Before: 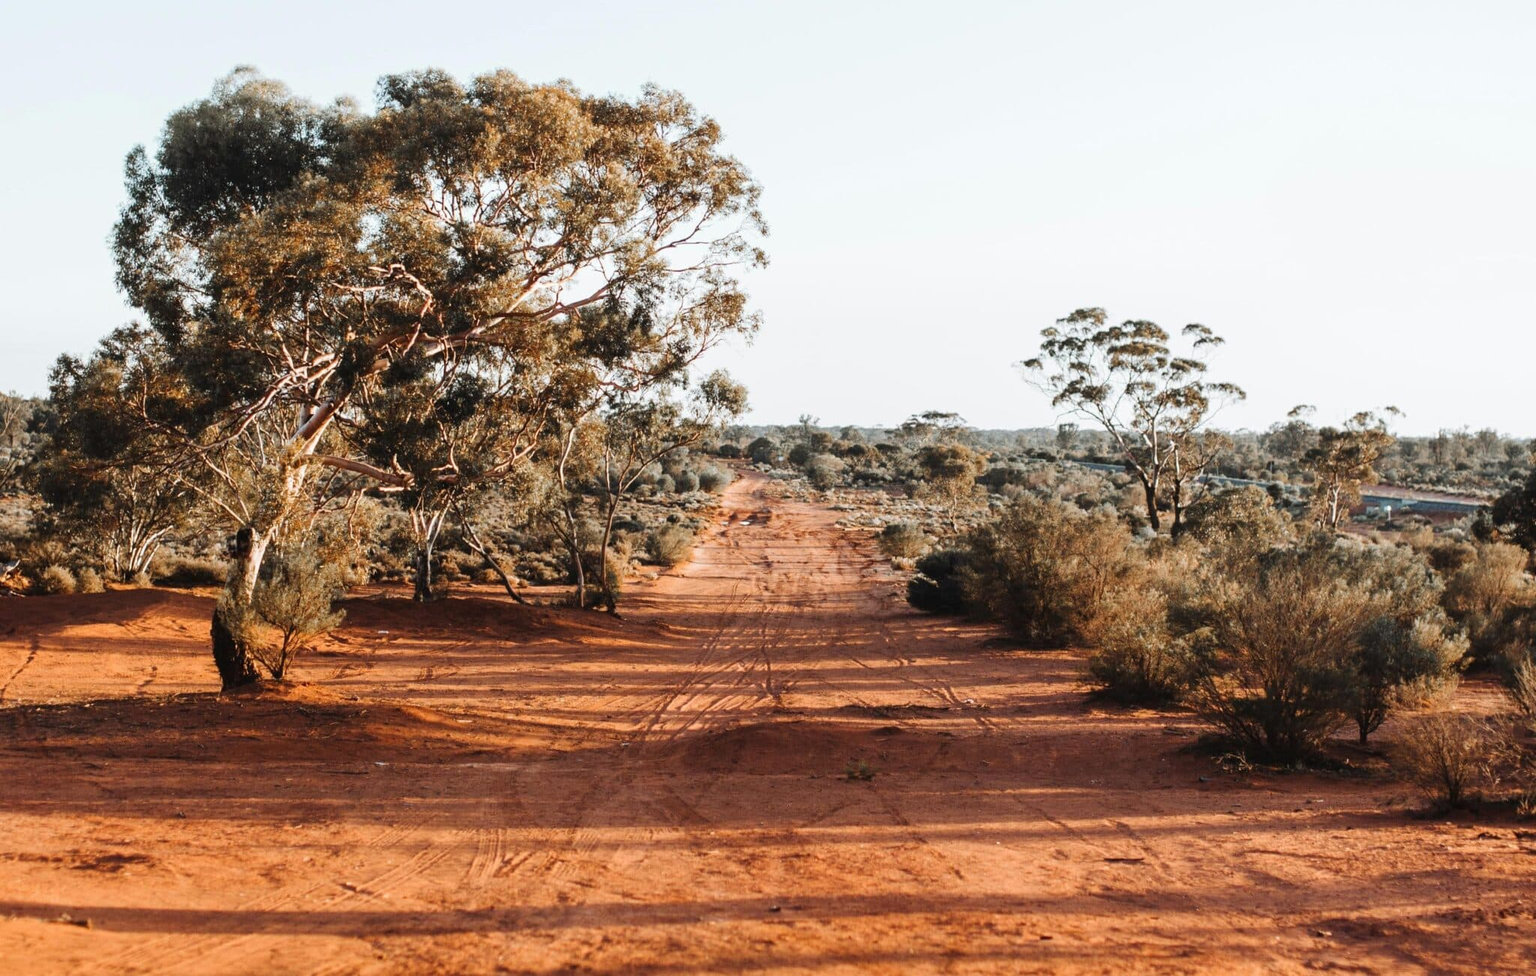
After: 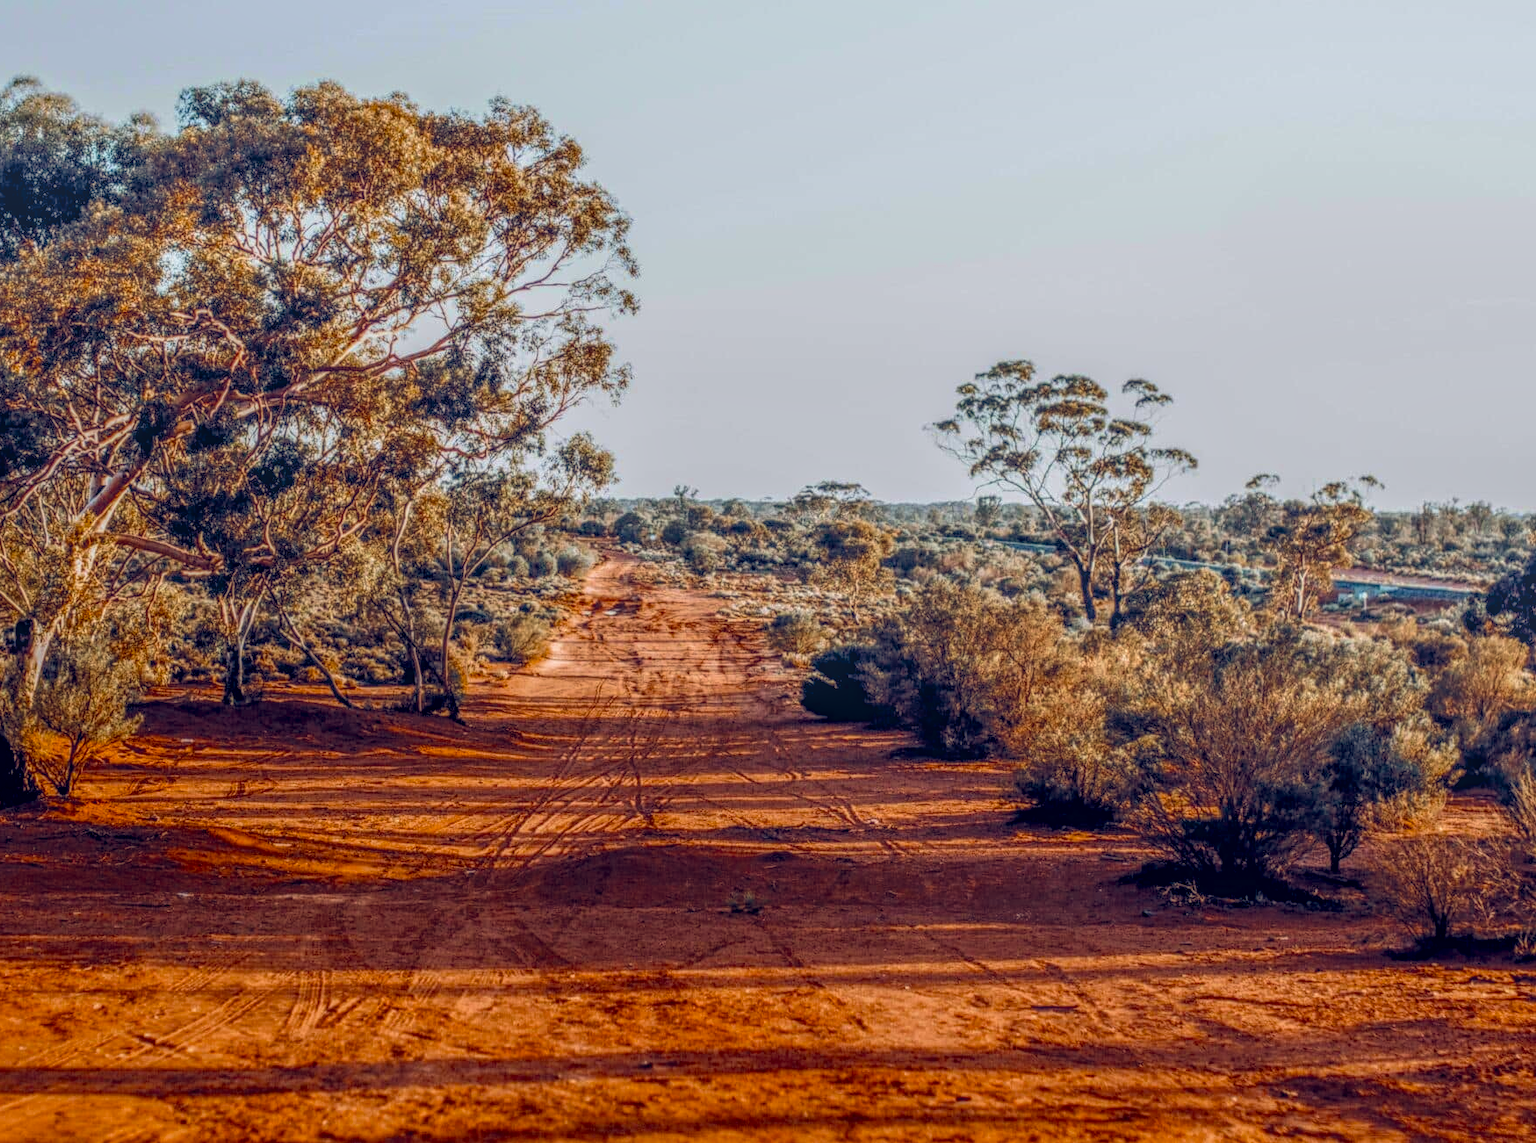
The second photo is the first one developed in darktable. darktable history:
crop and rotate: left 14.576%
color balance rgb: global offset › chroma 0.257%, global offset › hue 256.79°, perceptual saturation grading › global saturation 24.919%, saturation formula JzAzBz (2021)
color zones: curves: ch0 [(0.068, 0.464) (0.25, 0.5) (0.48, 0.508) (0.75, 0.536) (0.886, 0.476) (0.967, 0.456)]; ch1 [(0.066, 0.456) (0.25, 0.5) (0.616, 0.508) (0.746, 0.56) (0.934, 0.444)]
shadows and highlights: radius 122.2, shadows 21.61, white point adjustment -9.69, highlights -13.93, soften with gaussian
velvia: on, module defaults
local contrast: highlights 2%, shadows 1%, detail 200%, midtone range 0.248
